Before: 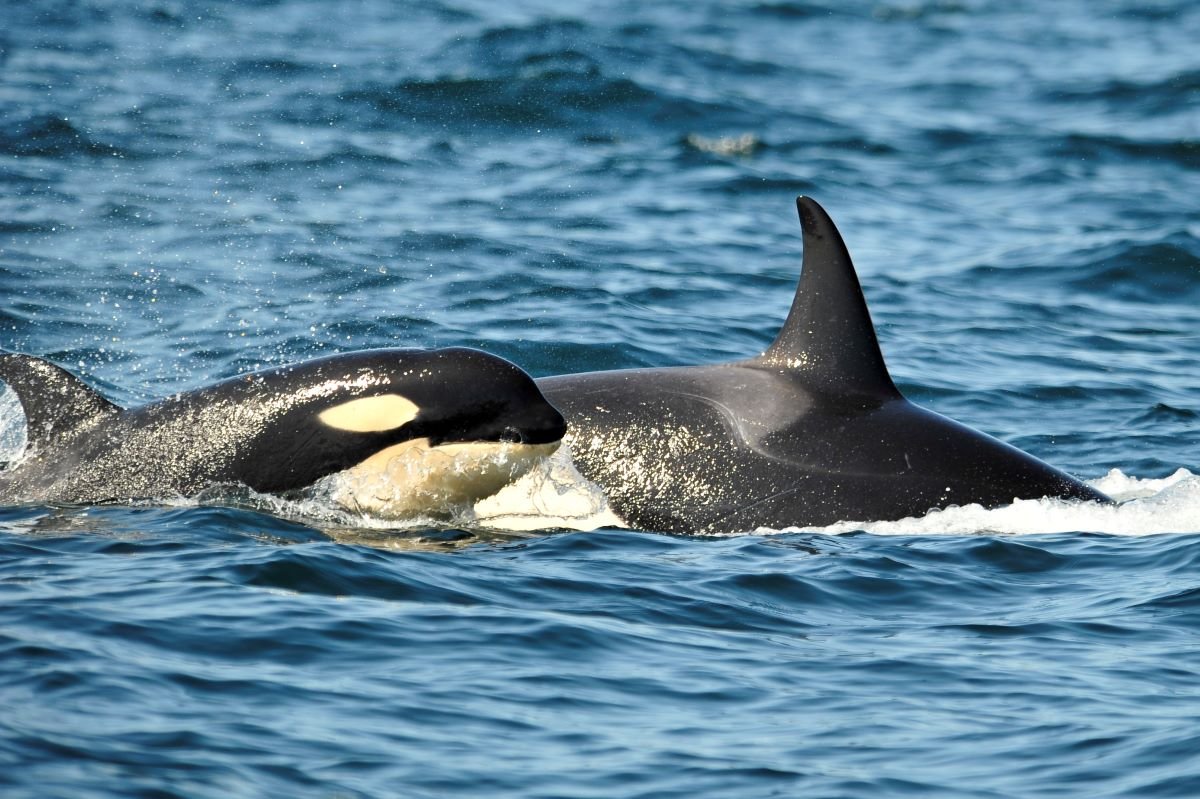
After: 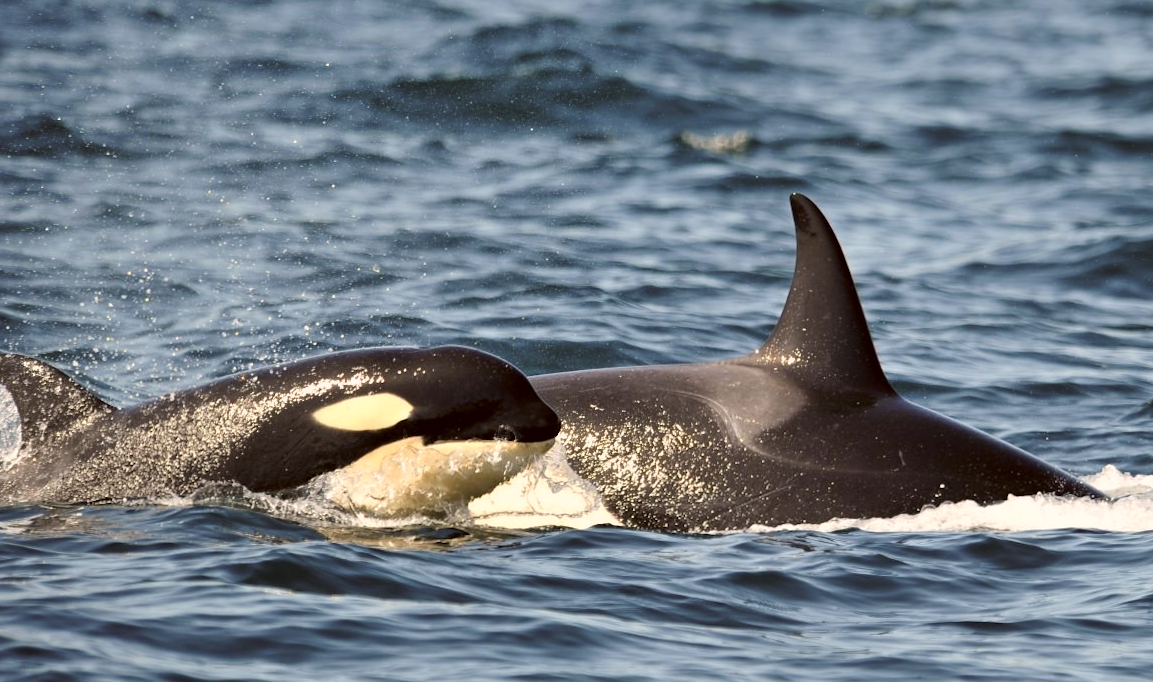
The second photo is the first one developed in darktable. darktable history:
color correction: highlights a* 6.27, highlights b* 8.19, shadows a* 5.94, shadows b* 7.23, saturation 0.9
crop and rotate: angle 0.2°, left 0.275%, right 3.127%, bottom 14.18%
